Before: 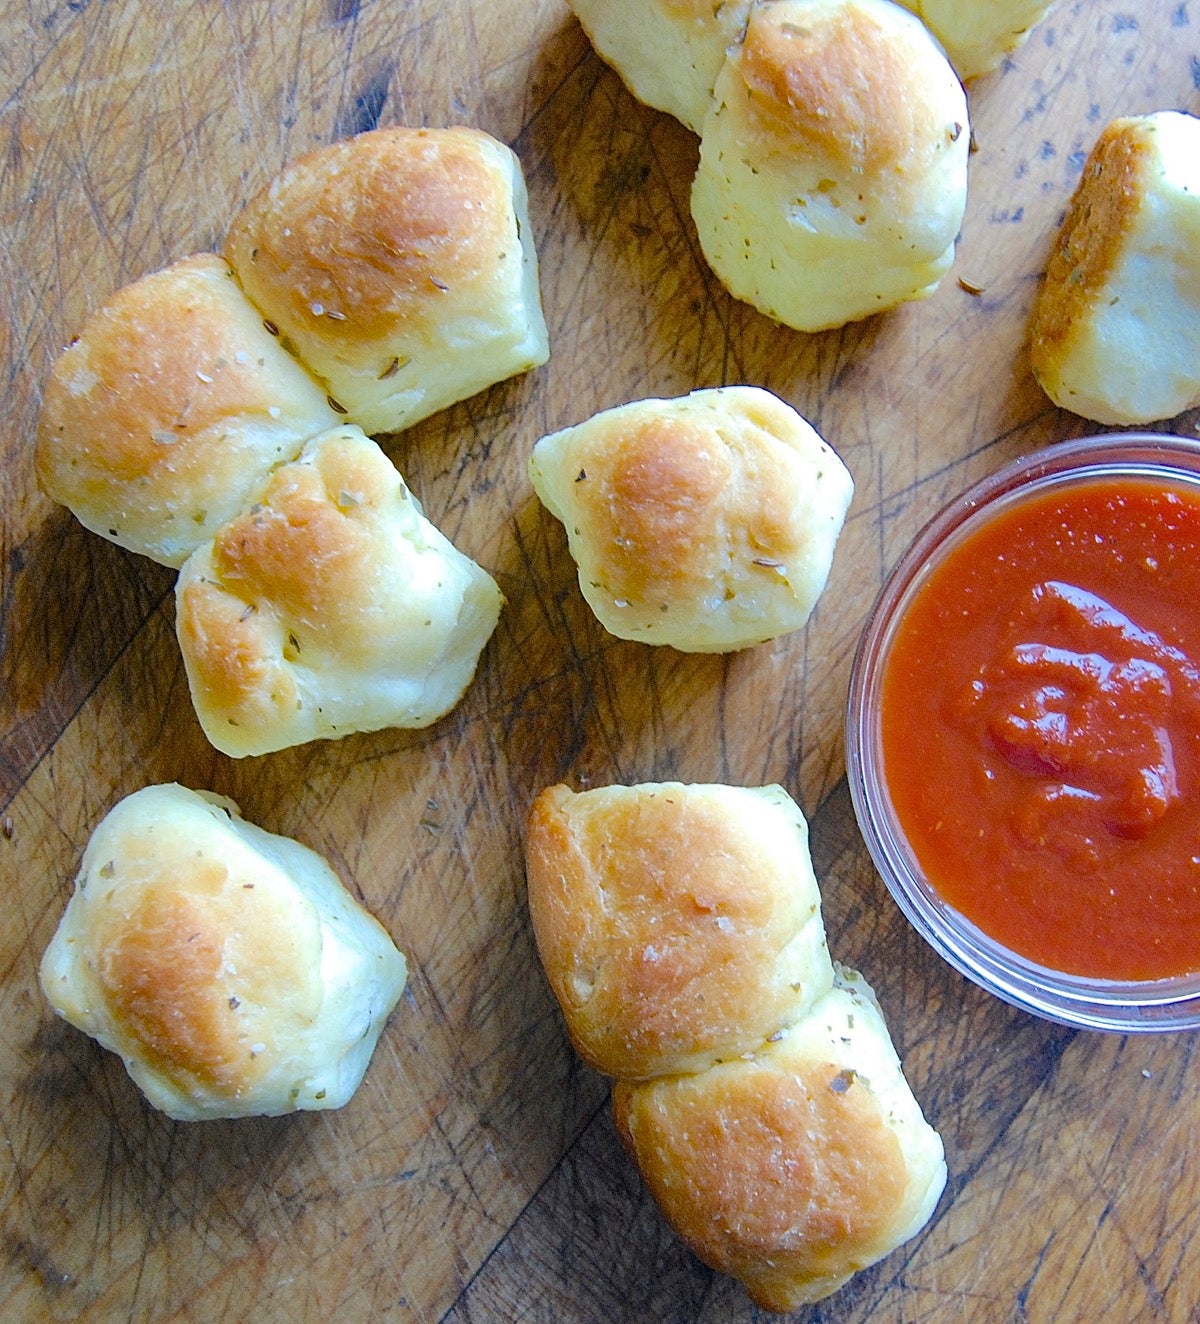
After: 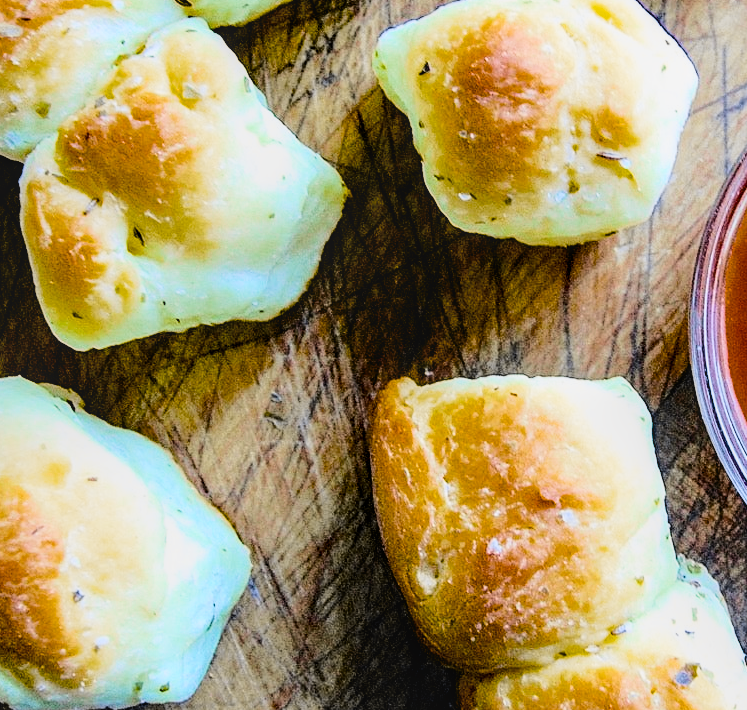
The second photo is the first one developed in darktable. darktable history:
velvia: strength 14.8%
filmic rgb: black relative exposure -5.1 EV, white relative exposure 3.56 EV, hardness 3.16, contrast 1.183, highlights saturation mix -48.69%
color balance rgb: linear chroma grading › global chroma -15.857%, perceptual saturation grading › global saturation 31.284%, global vibrance 16.028%, saturation formula JzAzBz (2021)
exposure: black level correction 0.009, exposure 0.117 EV, compensate exposure bias true, compensate highlight preservation false
tone curve: curves: ch0 [(0, 0.023) (0.103, 0.087) (0.277, 0.28) (0.46, 0.554) (0.569, 0.68) (0.735, 0.843) (0.994, 0.984)]; ch1 [(0, 0) (0.324, 0.285) (0.456, 0.438) (0.488, 0.497) (0.512, 0.503) (0.535, 0.535) (0.599, 0.606) (0.715, 0.738) (1, 1)]; ch2 [(0, 0) (0.369, 0.388) (0.449, 0.431) (0.478, 0.471) (0.502, 0.503) (0.55, 0.553) (0.603, 0.602) (0.656, 0.713) (1, 1)], color space Lab, independent channels, preserve colors none
local contrast: on, module defaults
contrast brightness saturation: saturation -0.055
crop: left 13.028%, top 30.773%, right 24.686%, bottom 15.535%
